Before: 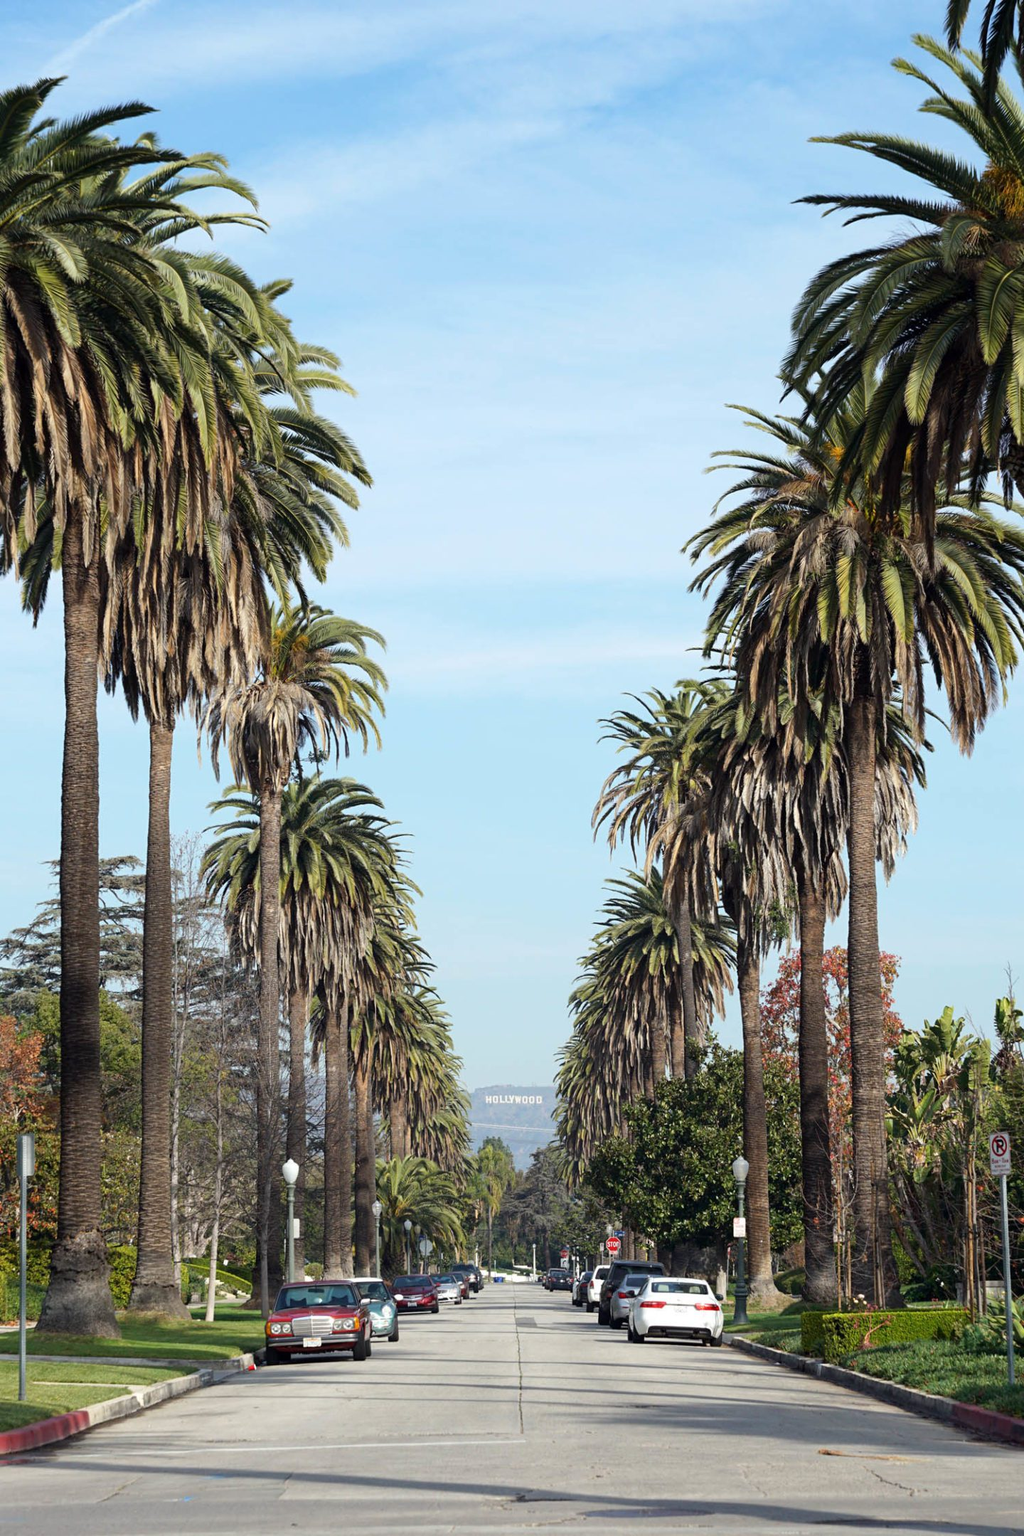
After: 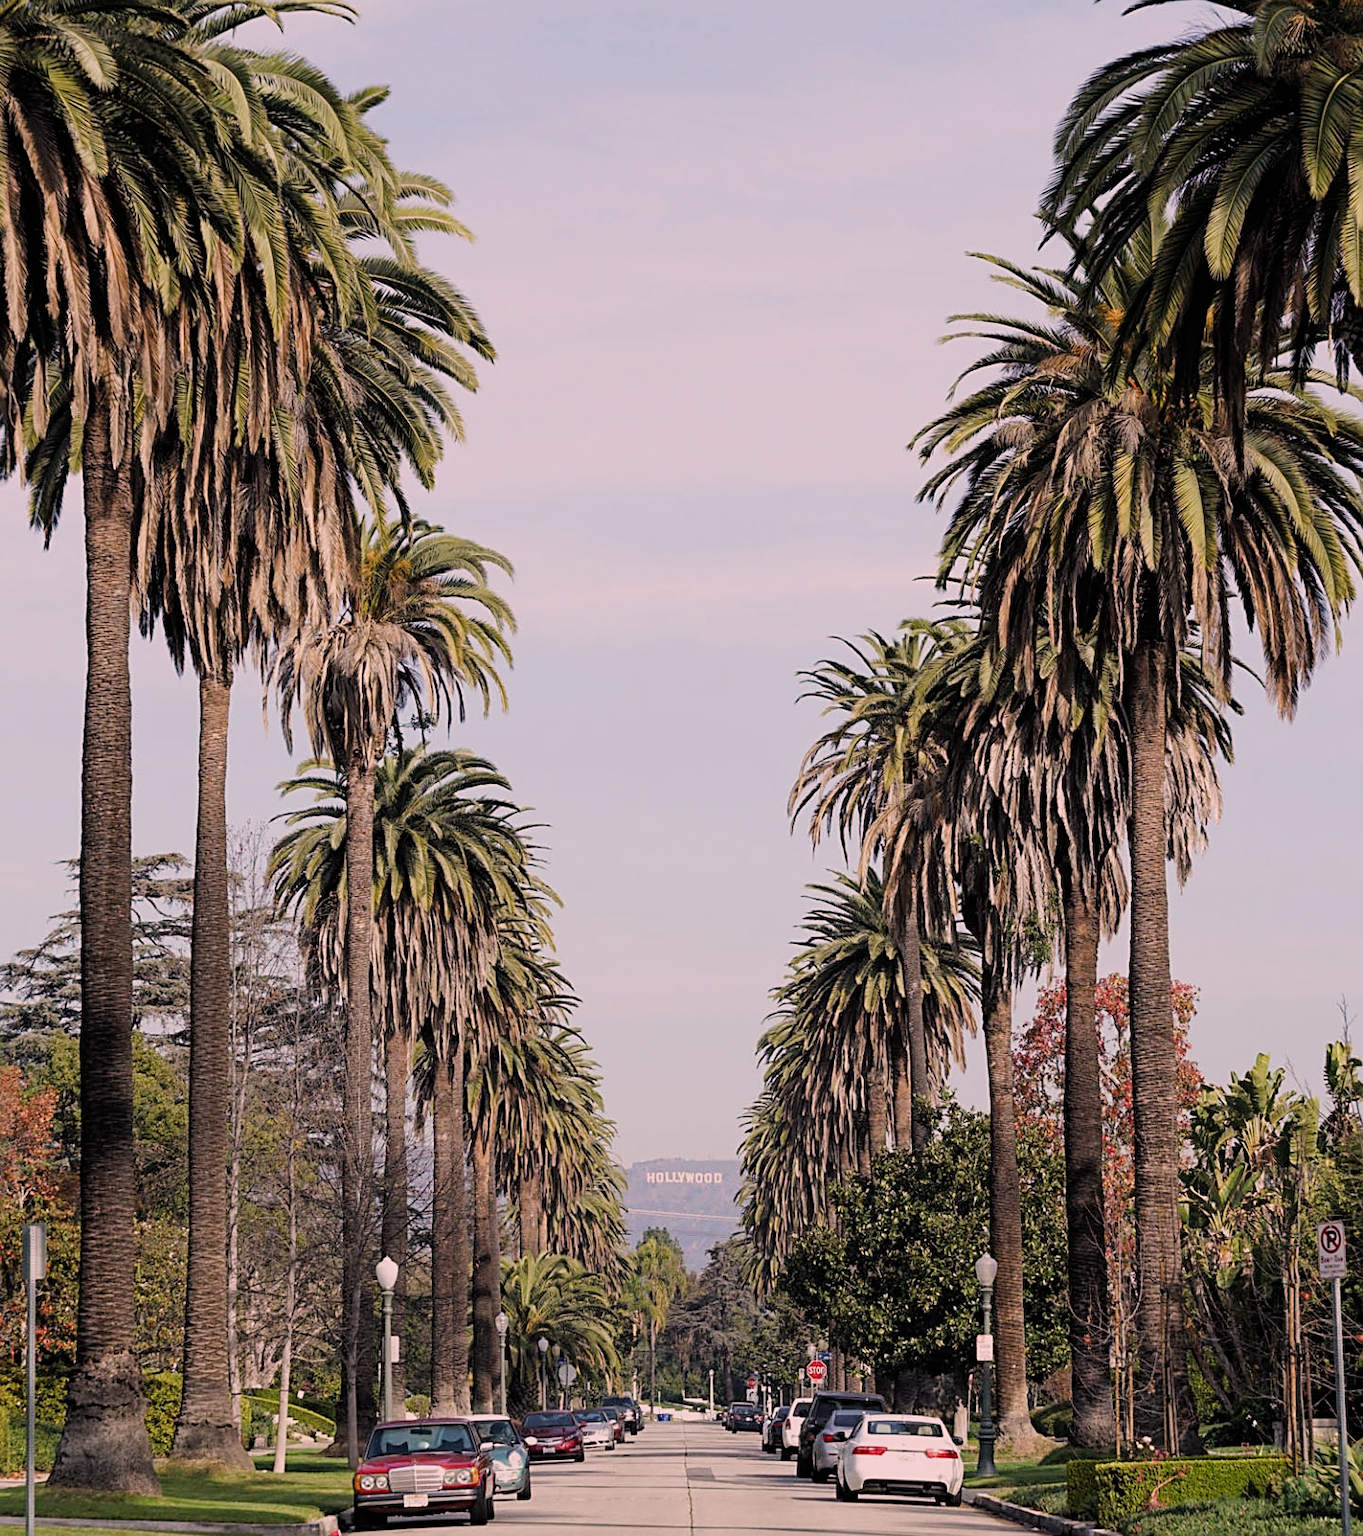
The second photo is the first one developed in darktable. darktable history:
crop: top 14.017%, bottom 10.813%
haze removal: compatibility mode true, adaptive false
filmic rgb: black relative exposure -8.01 EV, white relative exposure 4.03 EV, threshold 5.95 EV, hardness 4.19, contrast 0.931, color science v4 (2020), enable highlight reconstruction true
color correction: highlights a* 14.69, highlights b* 4.69
sharpen: on, module defaults
